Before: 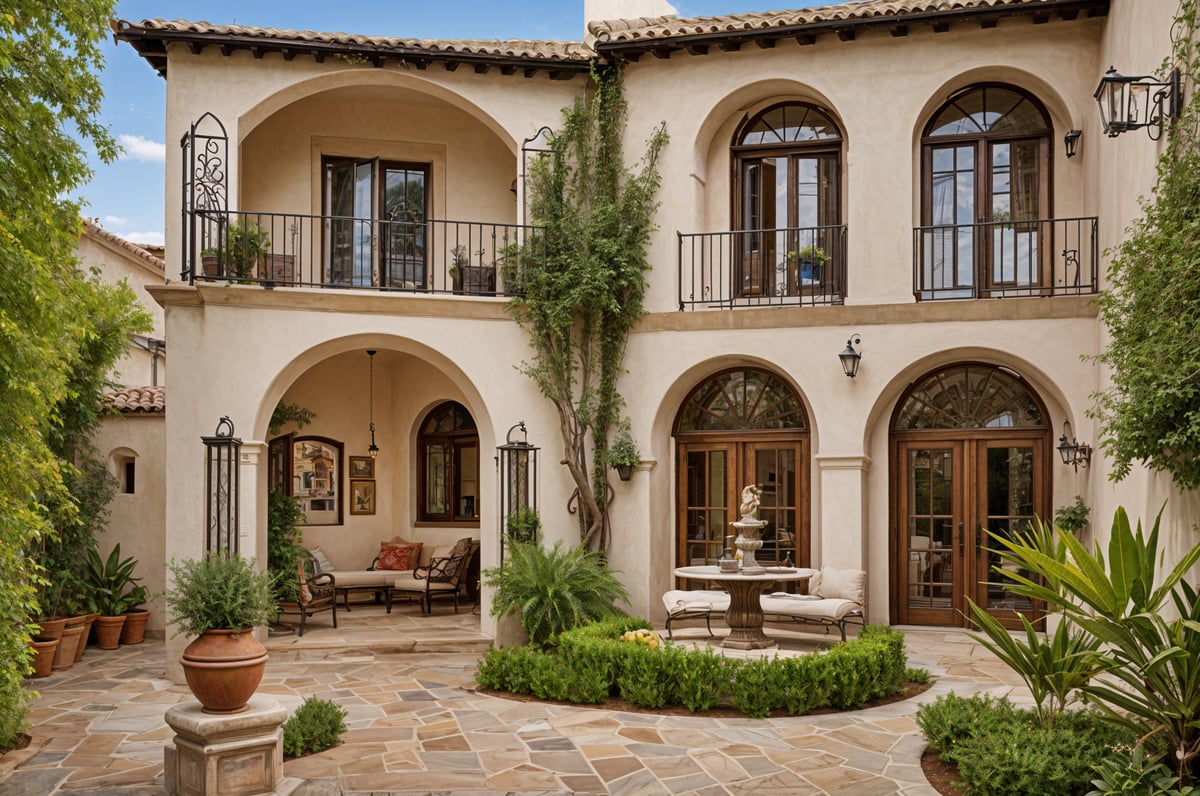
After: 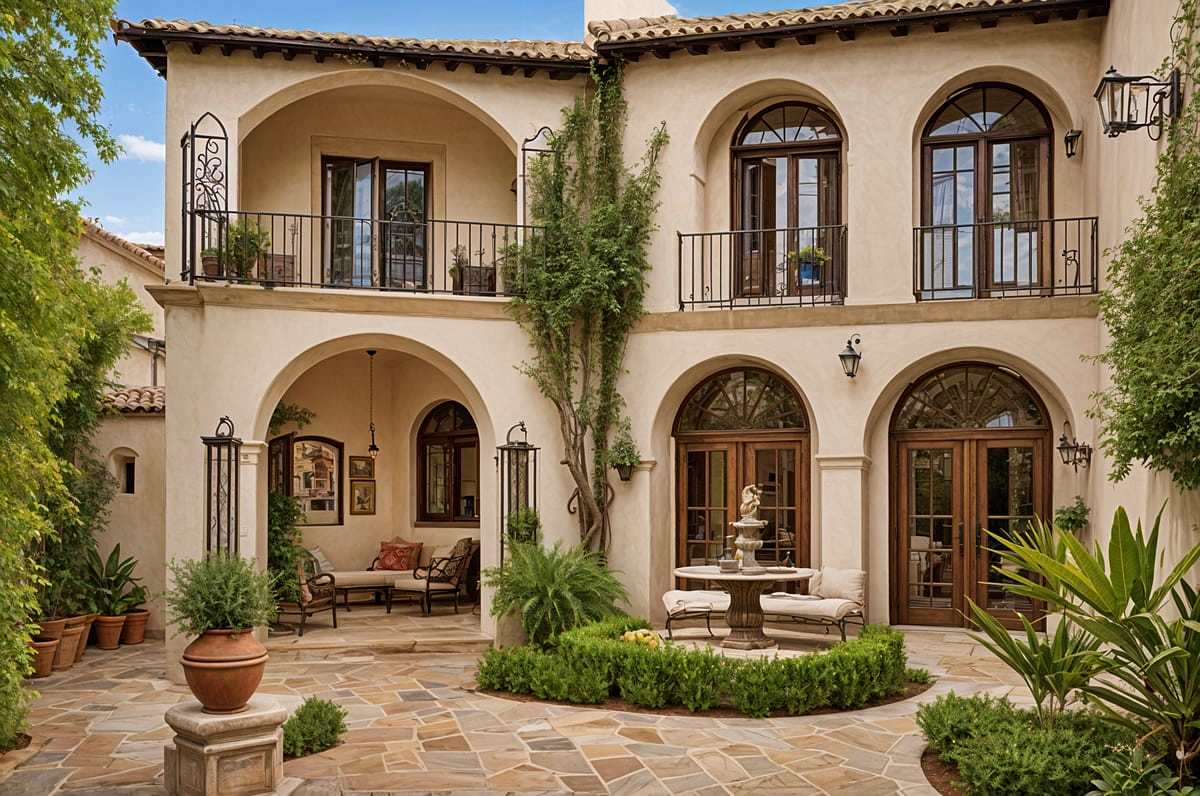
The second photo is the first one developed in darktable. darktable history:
tone equalizer: on, module defaults
velvia: on, module defaults
sharpen: radius 1.238, amount 0.296, threshold 0.067
